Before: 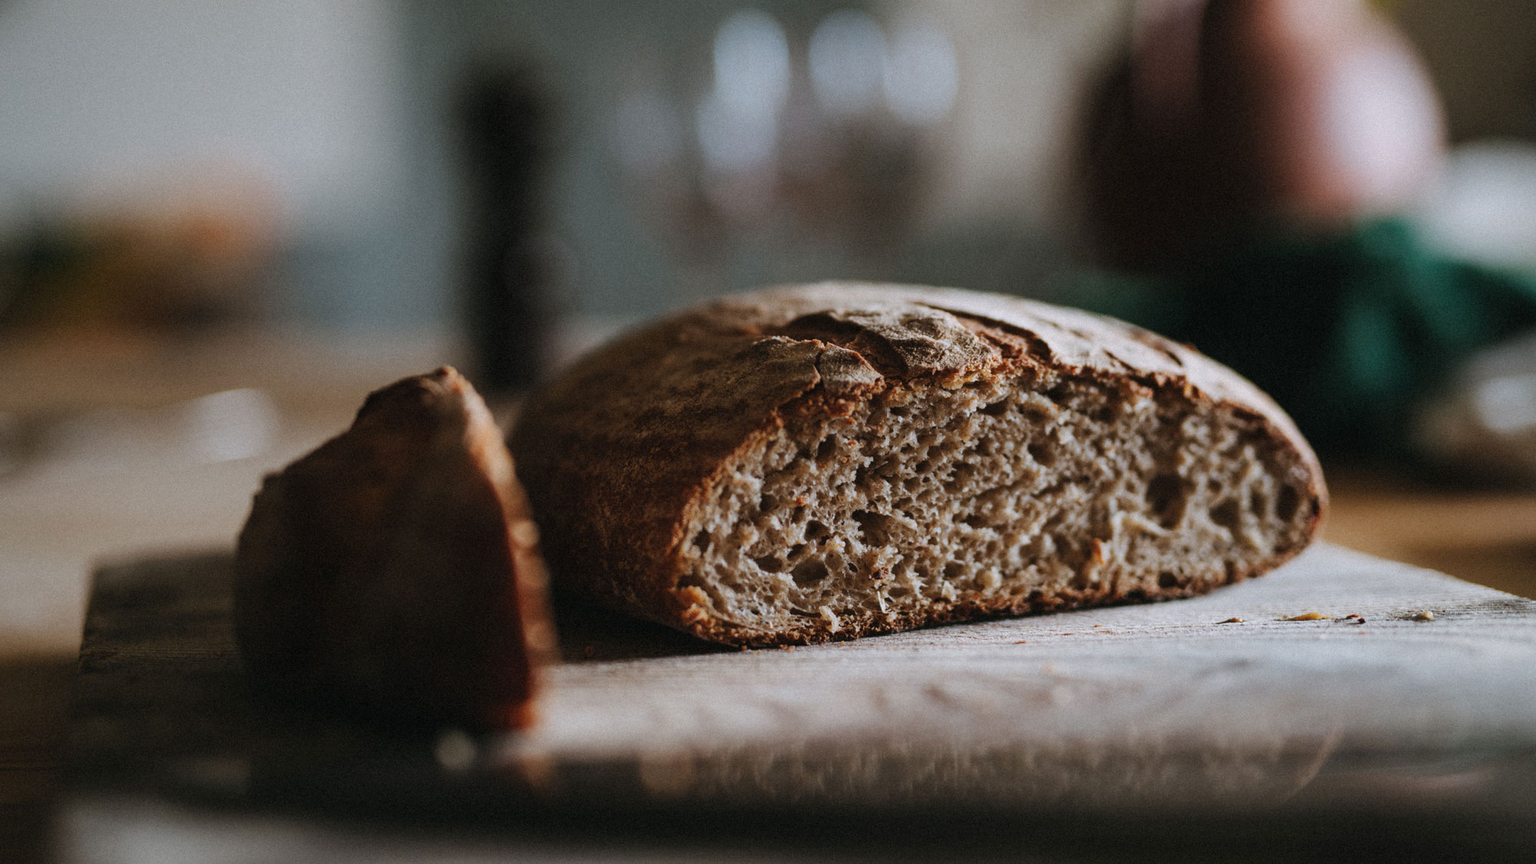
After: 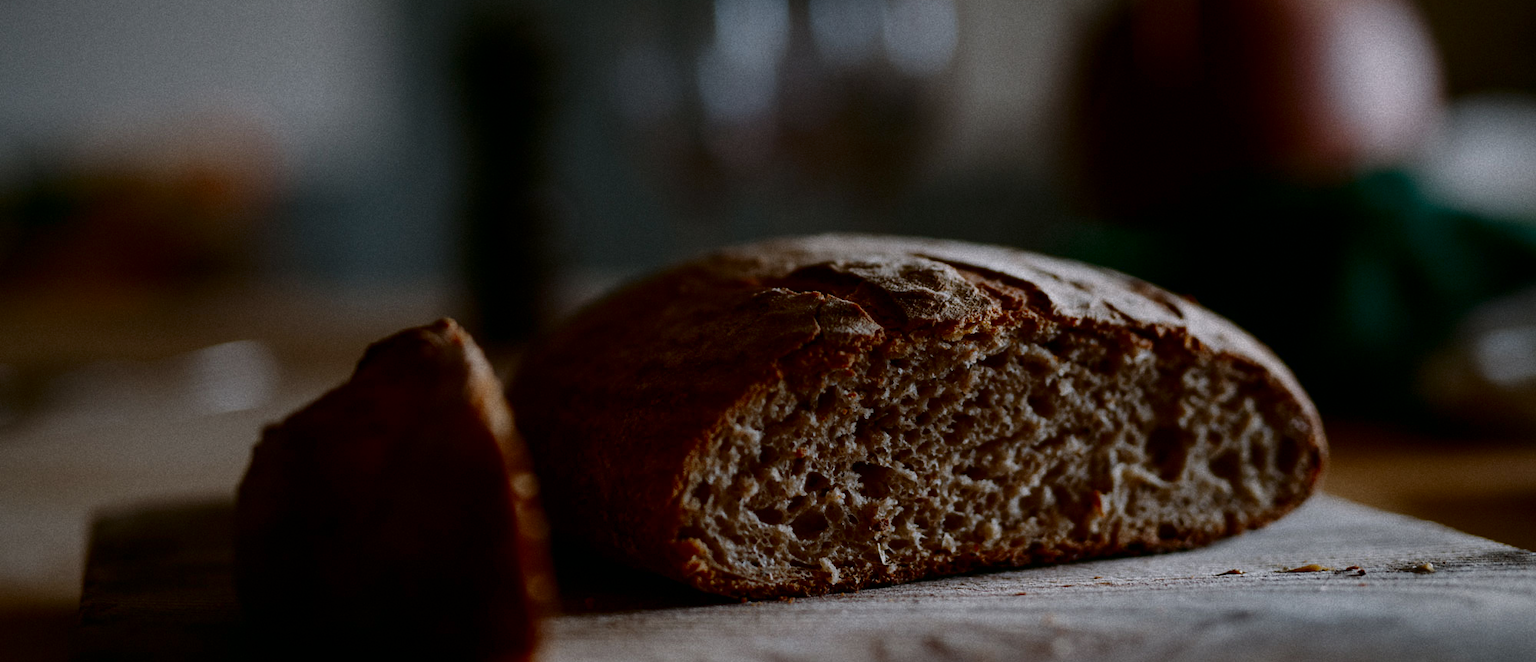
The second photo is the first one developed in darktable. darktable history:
contrast brightness saturation: brightness -0.527
crop: top 5.687%, bottom 17.679%
